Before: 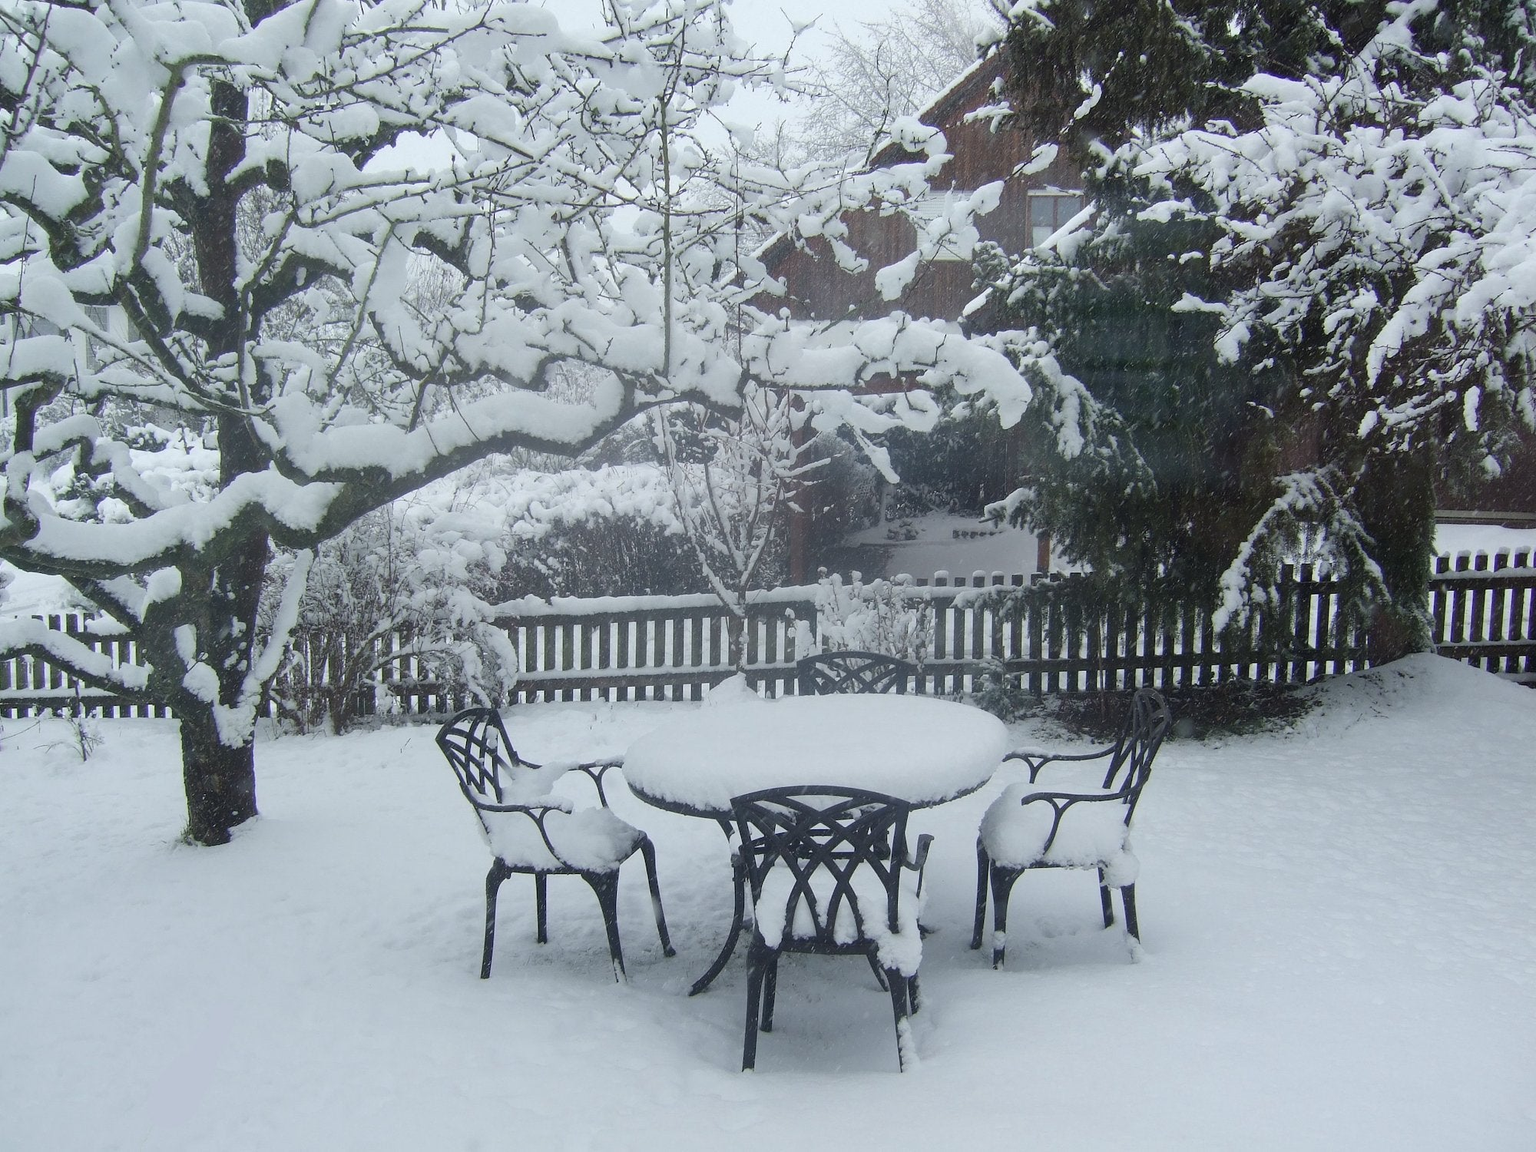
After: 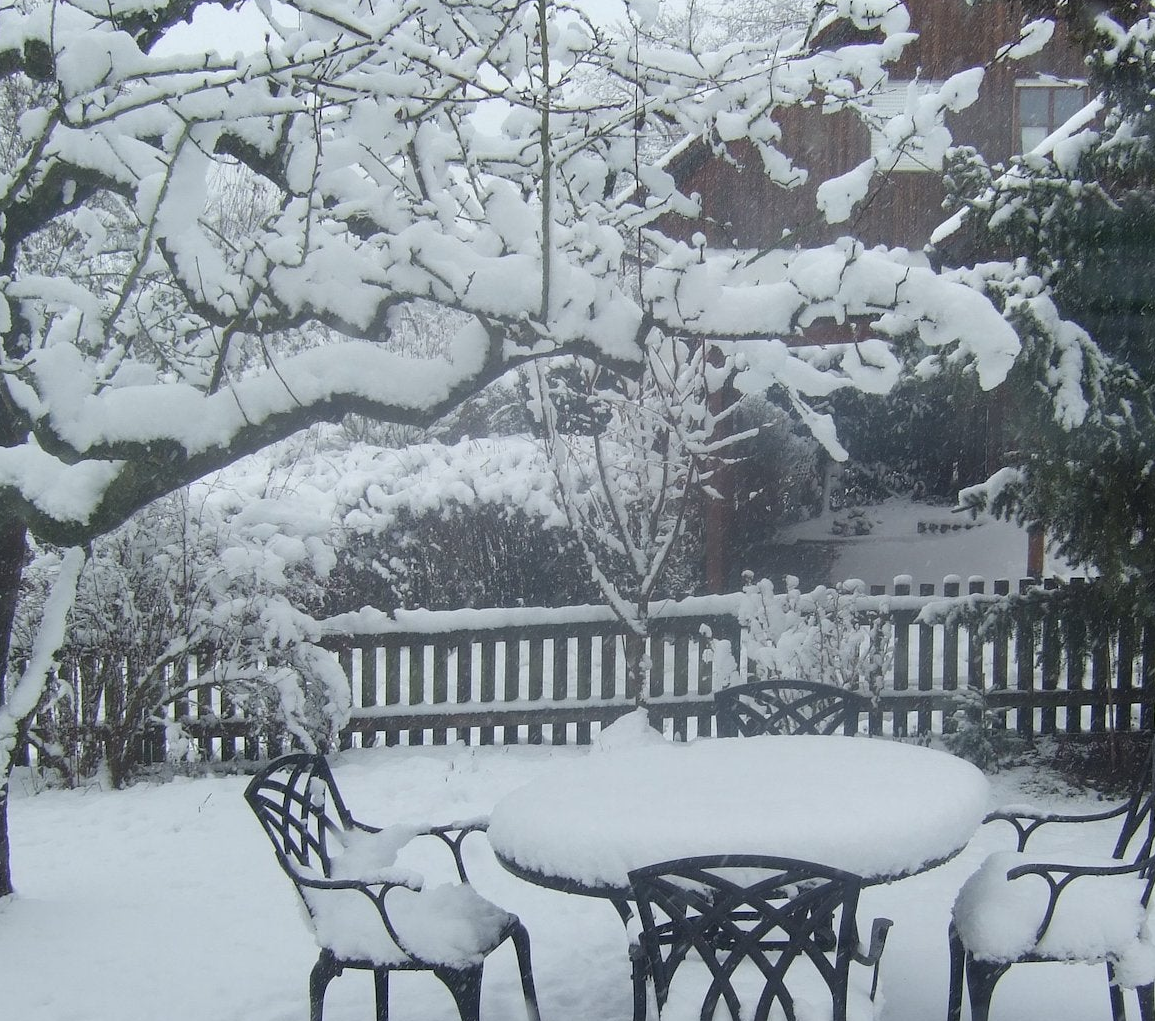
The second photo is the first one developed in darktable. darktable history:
crop: left 16.187%, top 11.246%, right 26.046%, bottom 20.639%
